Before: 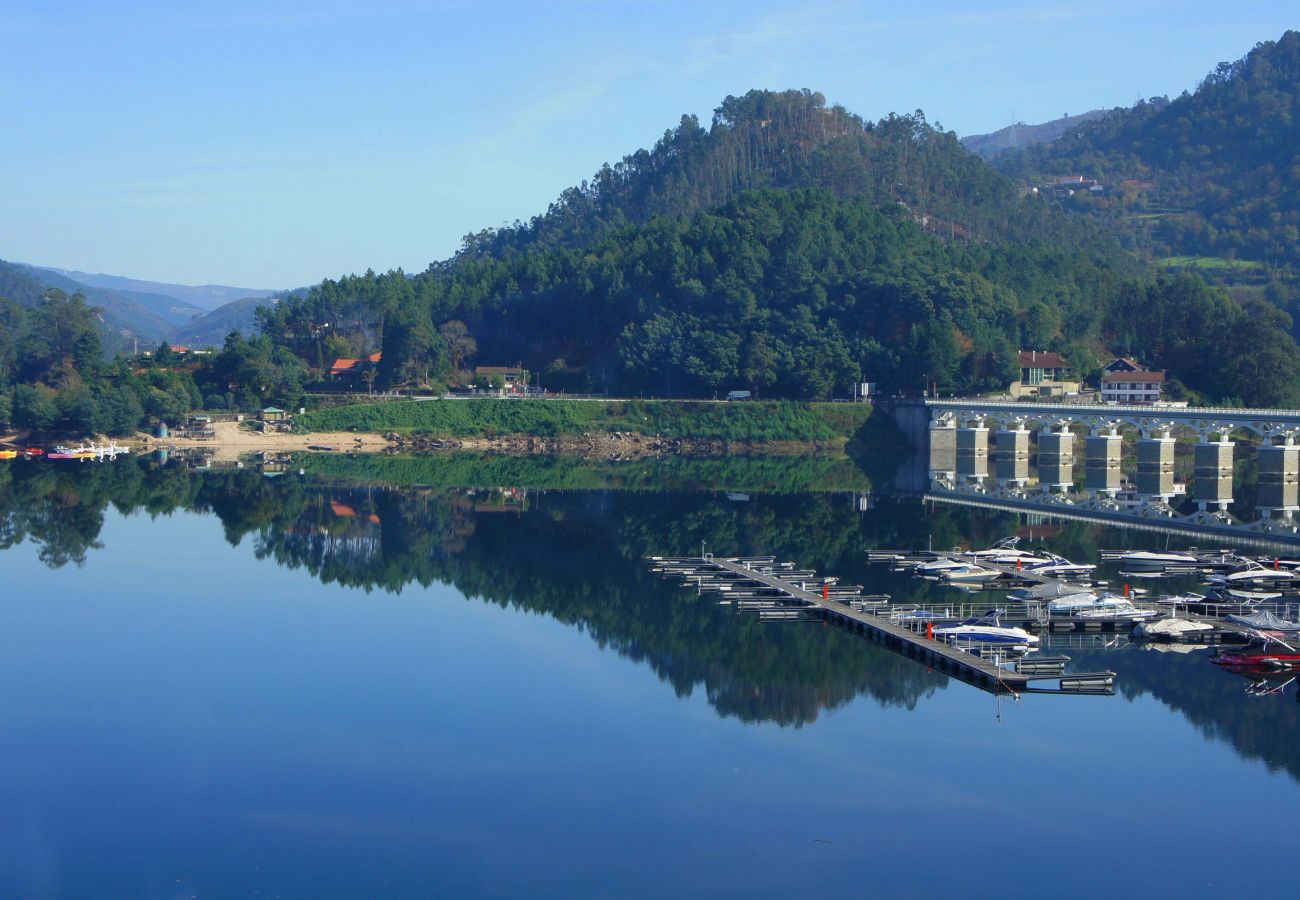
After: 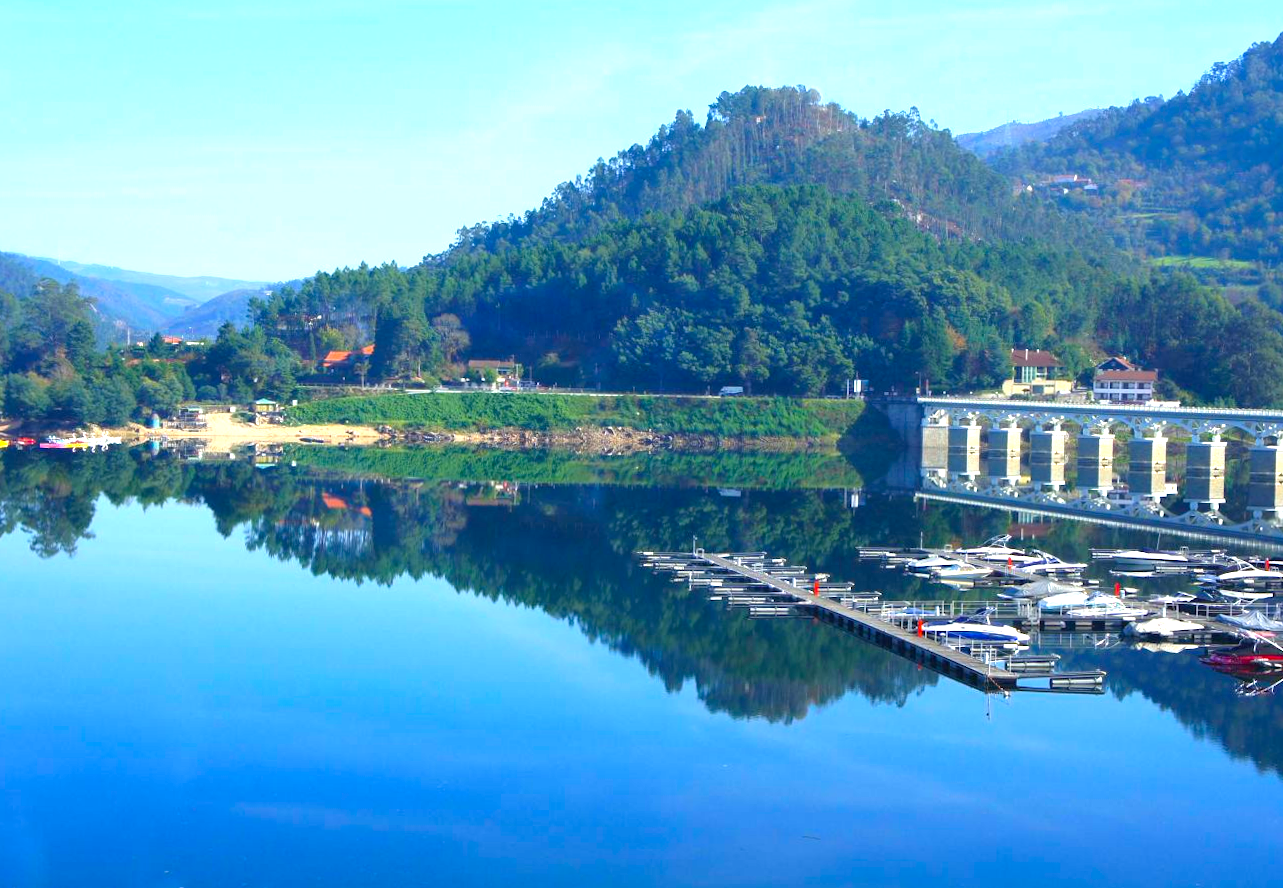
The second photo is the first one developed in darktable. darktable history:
color balance rgb: perceptual saturation grading › global saturation 25%, global vibrance 20%
exposure: black level correction 0, exposure 1.1 EV, compensate exposure bias true, compensate highlight preservation false
crop and rotate: angle -0.5°
